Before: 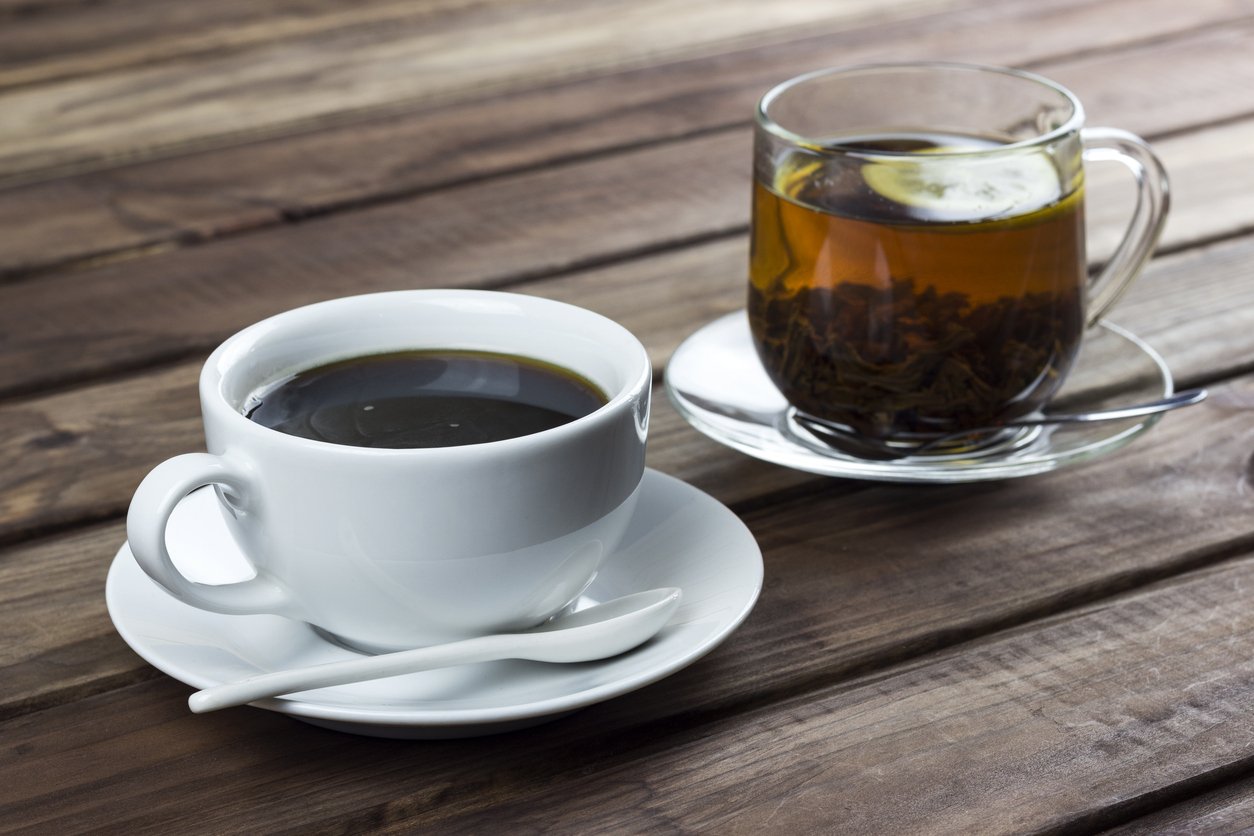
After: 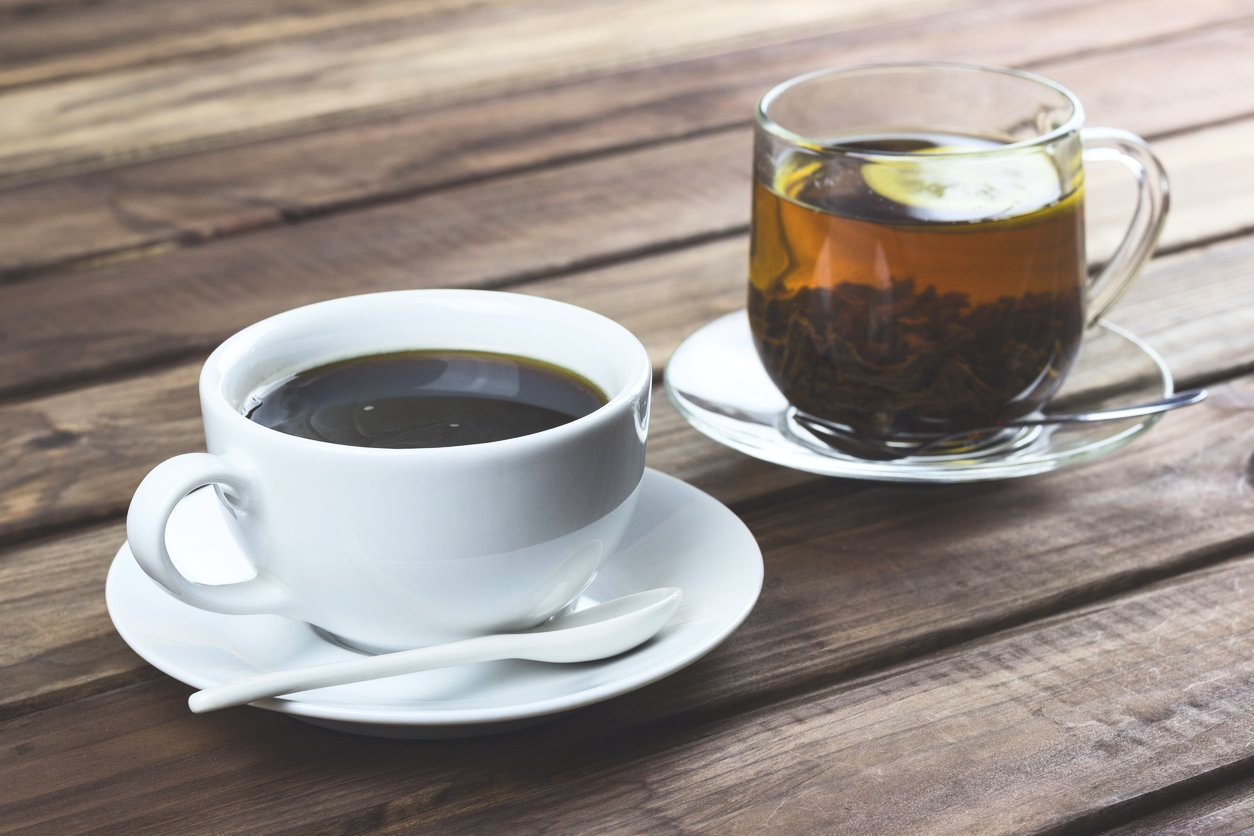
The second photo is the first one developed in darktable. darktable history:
contrast brightness saturation: contrast 0.204, brightness 0.168, saturation 0.227
exposure: black level correction -0.015, compensate exposure bias true, compensate highlight preservation false
